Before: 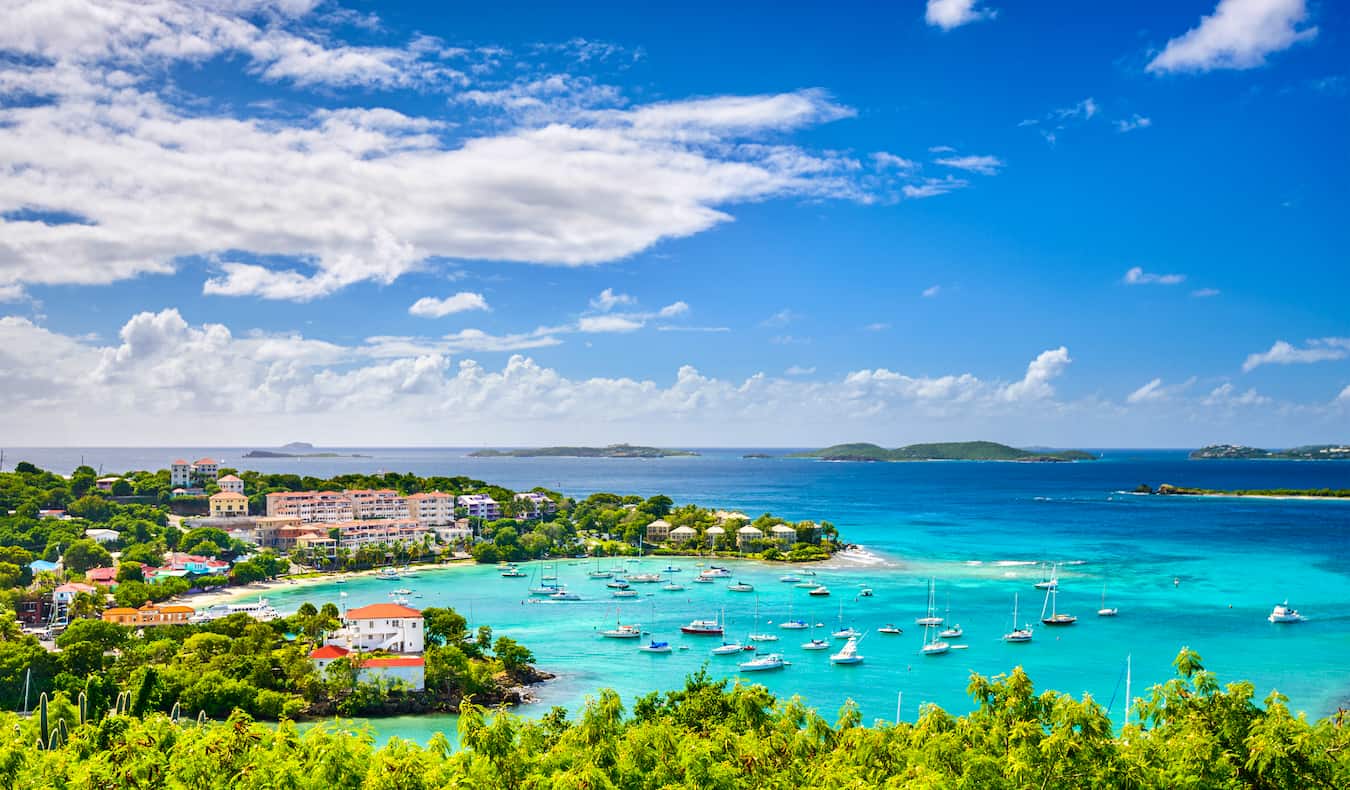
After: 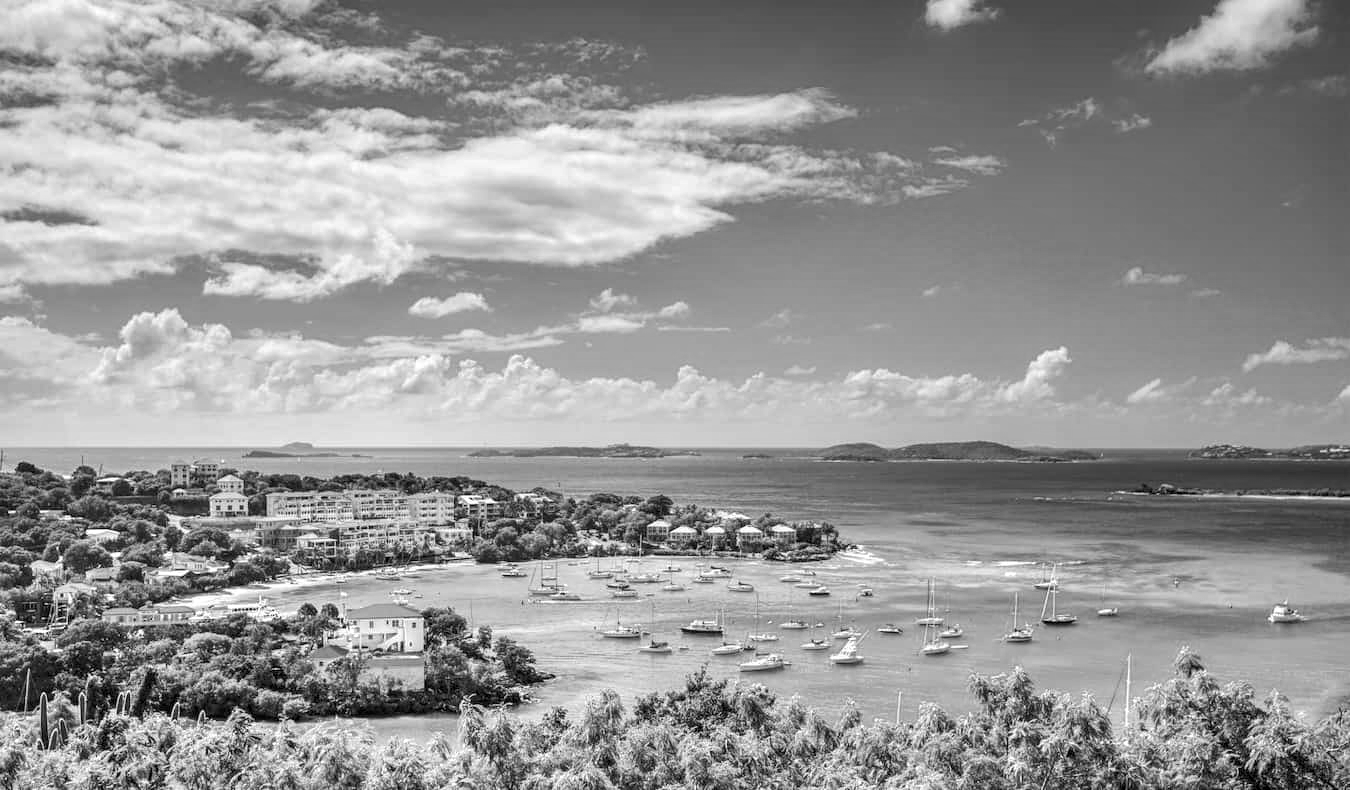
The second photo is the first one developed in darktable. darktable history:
monochrome: a -6.99, b 35.61, size 1.4
local contrast: highlights 99%, shadows 86%, detail 160%, midtone range 0.2
